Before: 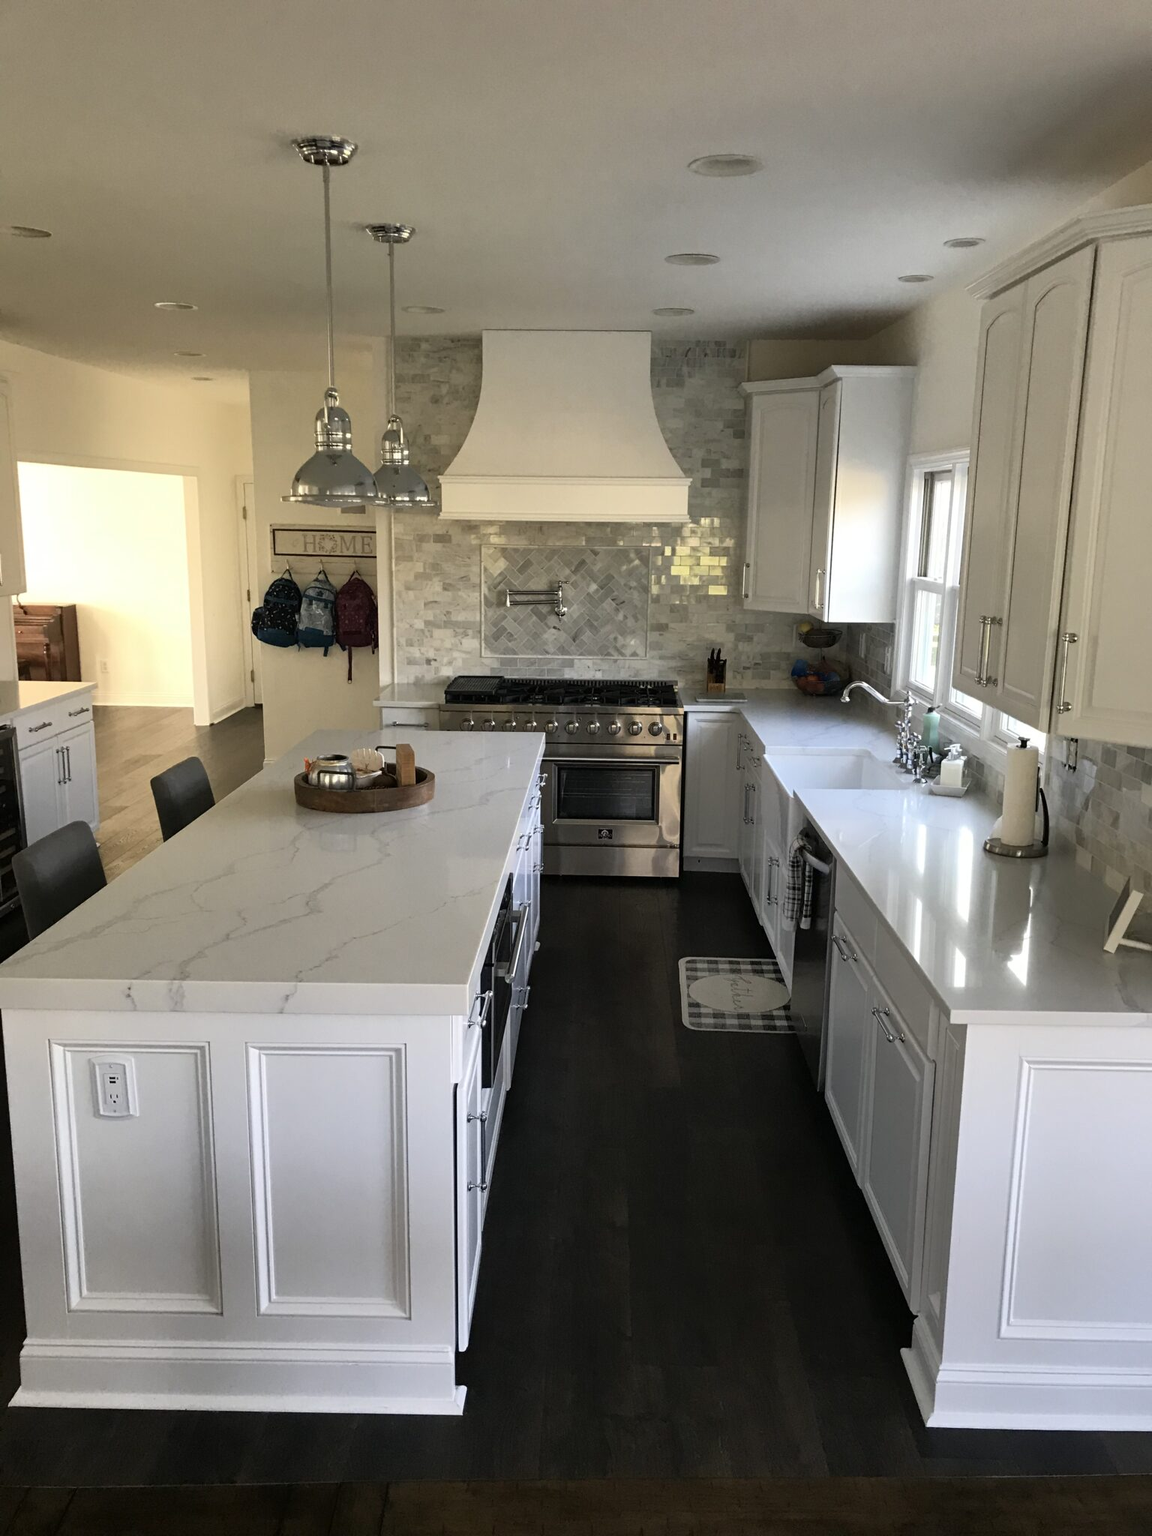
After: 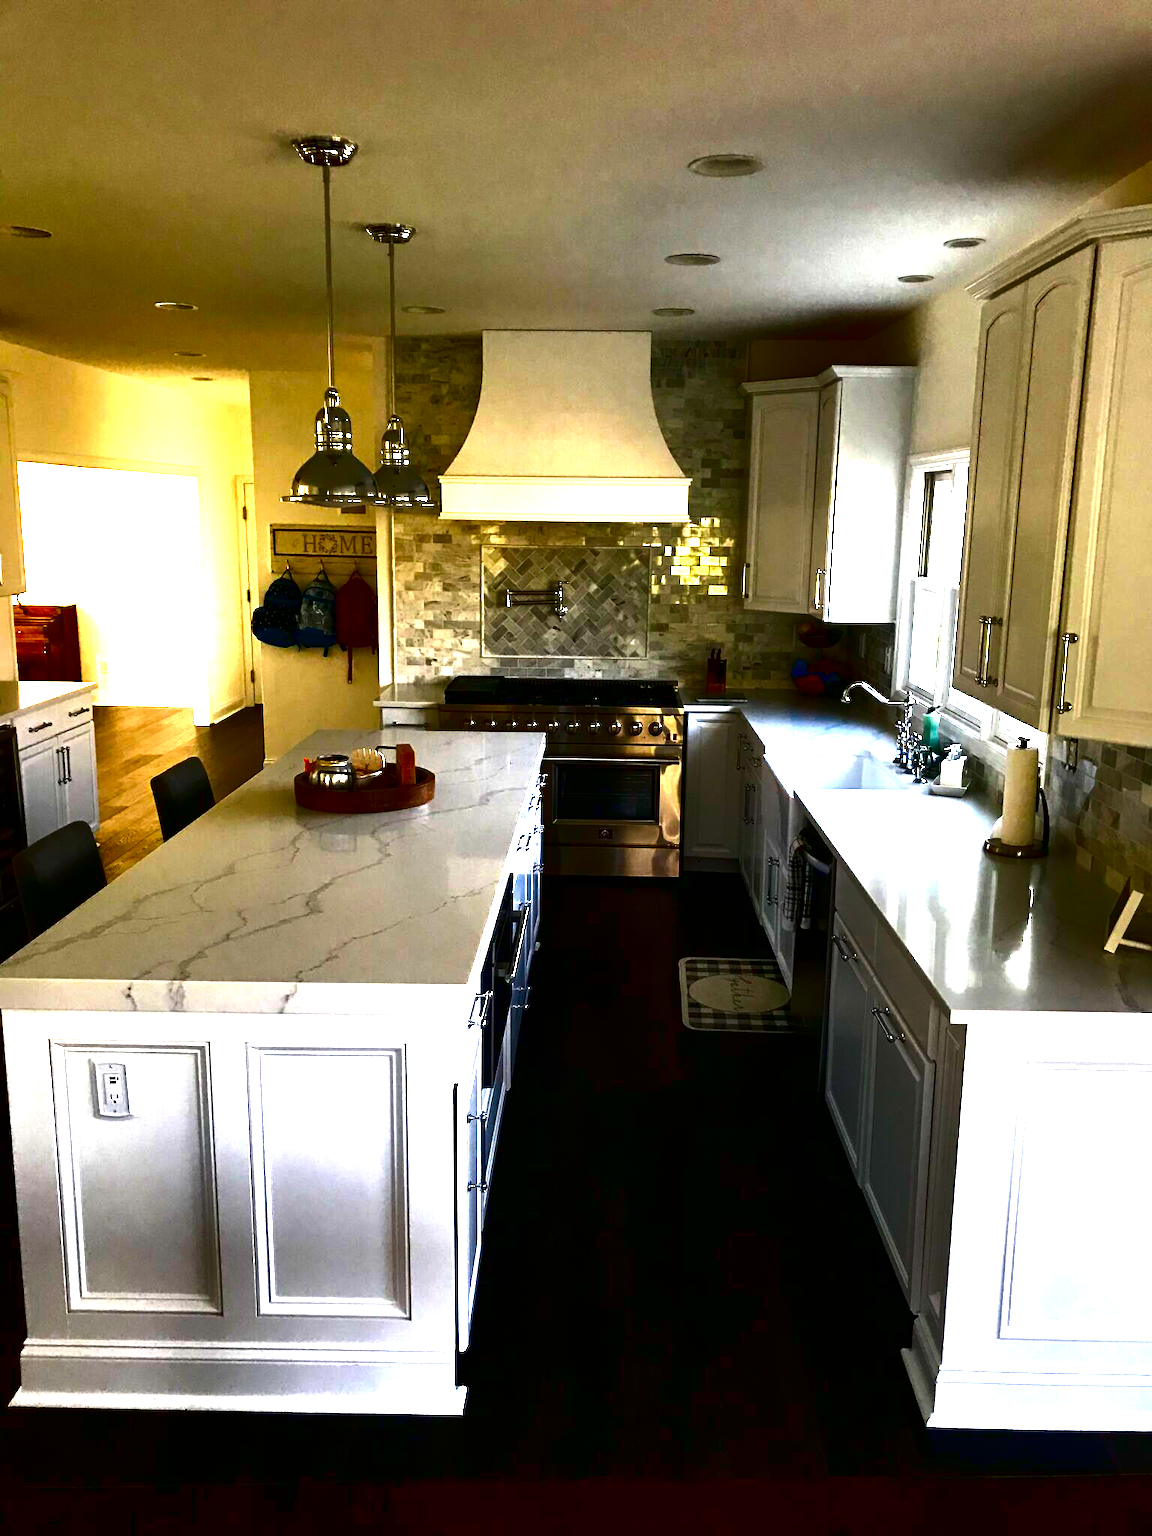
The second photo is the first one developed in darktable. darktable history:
exposure: black level correction 0, exposure 1.126 EV, compensate highlight preservation false
contrast brightness saturation: brightness -0.99, saturation 0.992
